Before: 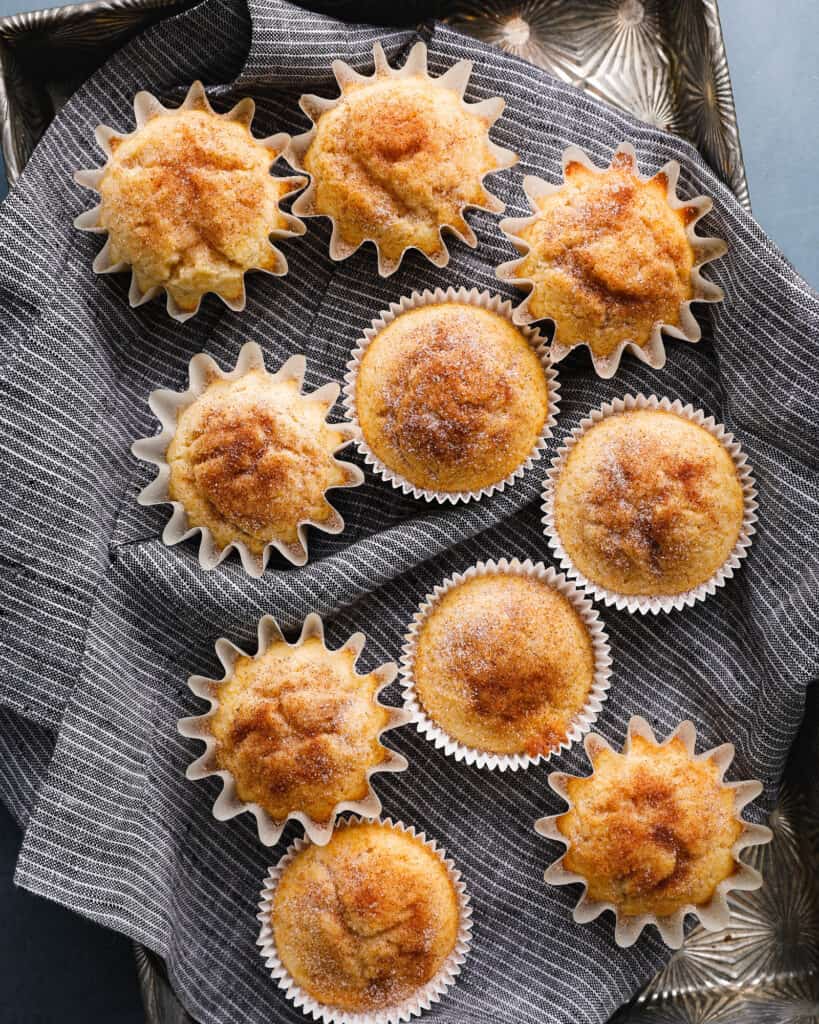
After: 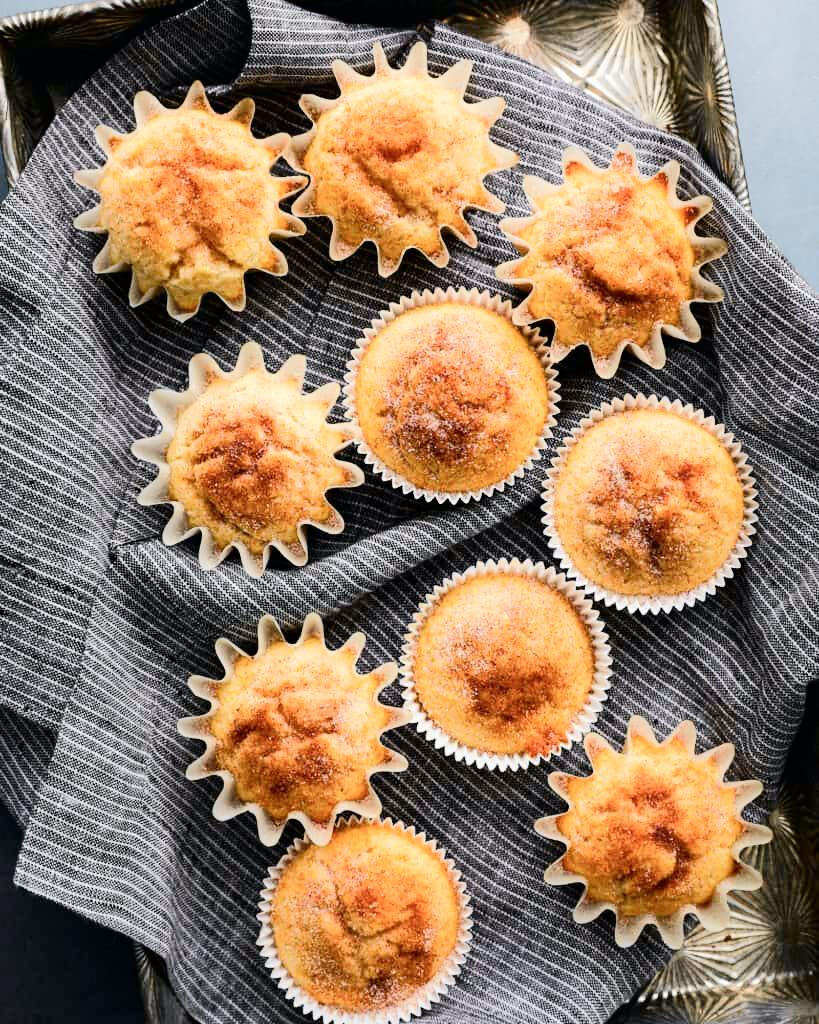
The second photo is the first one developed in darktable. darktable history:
exposure: exposure 0.131 EV, compensate highlight preservation false
color balance rgb: linear chroma grading › shadows 19.44%, linear chroma grading › highlights 3.42%, linear chroma grading › mid-tones 10.16%
levels: mode automatic, gray 50.8%
tone curve: curves: ch0 [(0, 0) (0.037, 0.011) (0.135, 0.093) (0.266, 0.281) (0.461, 0.555) (0.581, 0.716) (0.675, 0.793) (0.767, 0.849) (0.91, 0.924) (1, 0.979)]; ch1 [(0, 0) (0.292, 0.278) (0.419, 0.423) (0.493, 0.492) (0.506, 0.5) (0.534, 0.529) (0.562, 0.562) (0.641, 0.663) (0.754, 0.76) (1, 1)]; ch2 [(0, 0) (0.294, 0.3) (0.361, 0.372) (0.429, 0.445) (0.478, 0.486) (0.502, 0.498) (0.518, 0.522) (0.531, 0.549) (0.561, 0.579) (0.64, 0.645) (0.7, 0.7) (0.861, 0.808) (1, 0.951)], color space Lab, independent channels, preserve colors none
